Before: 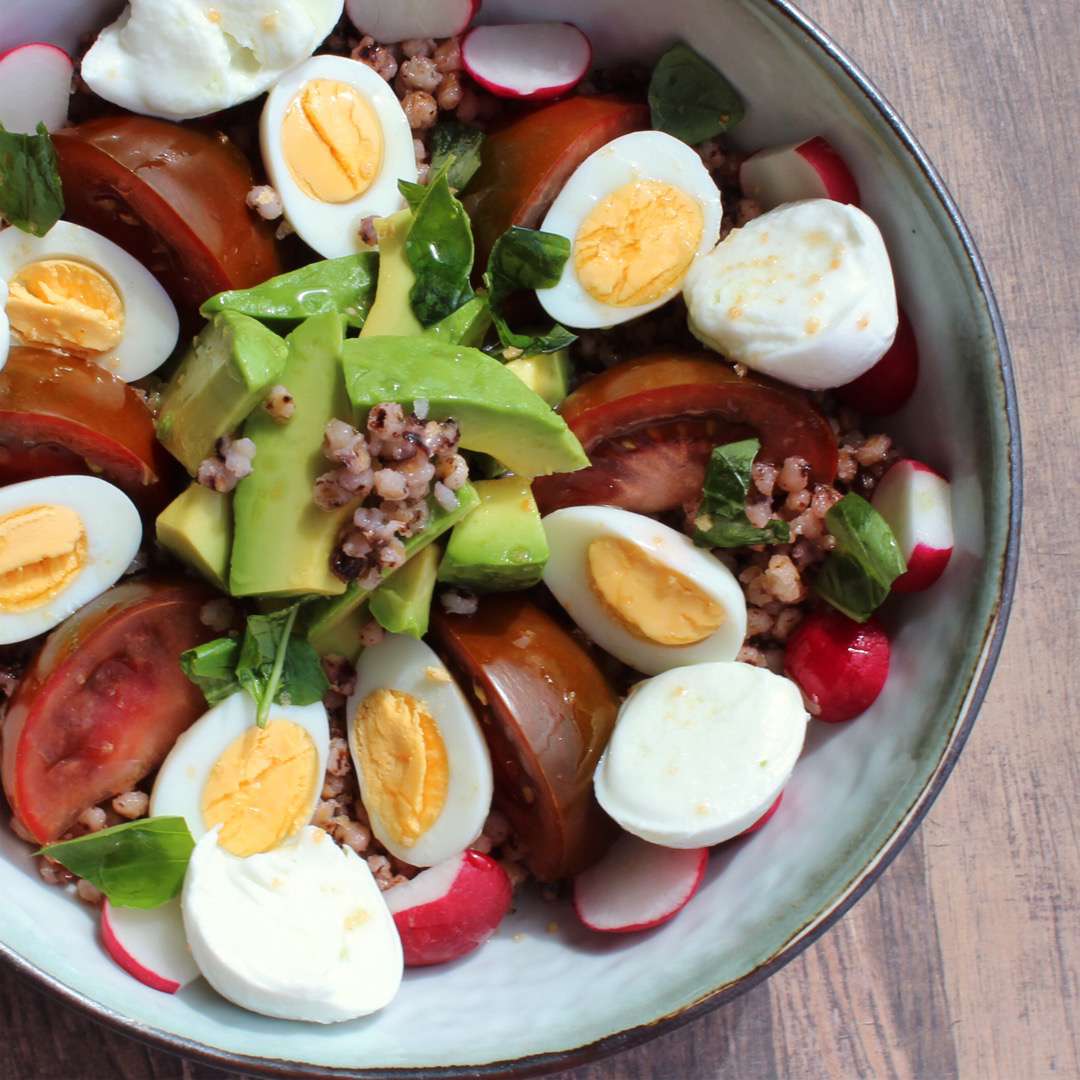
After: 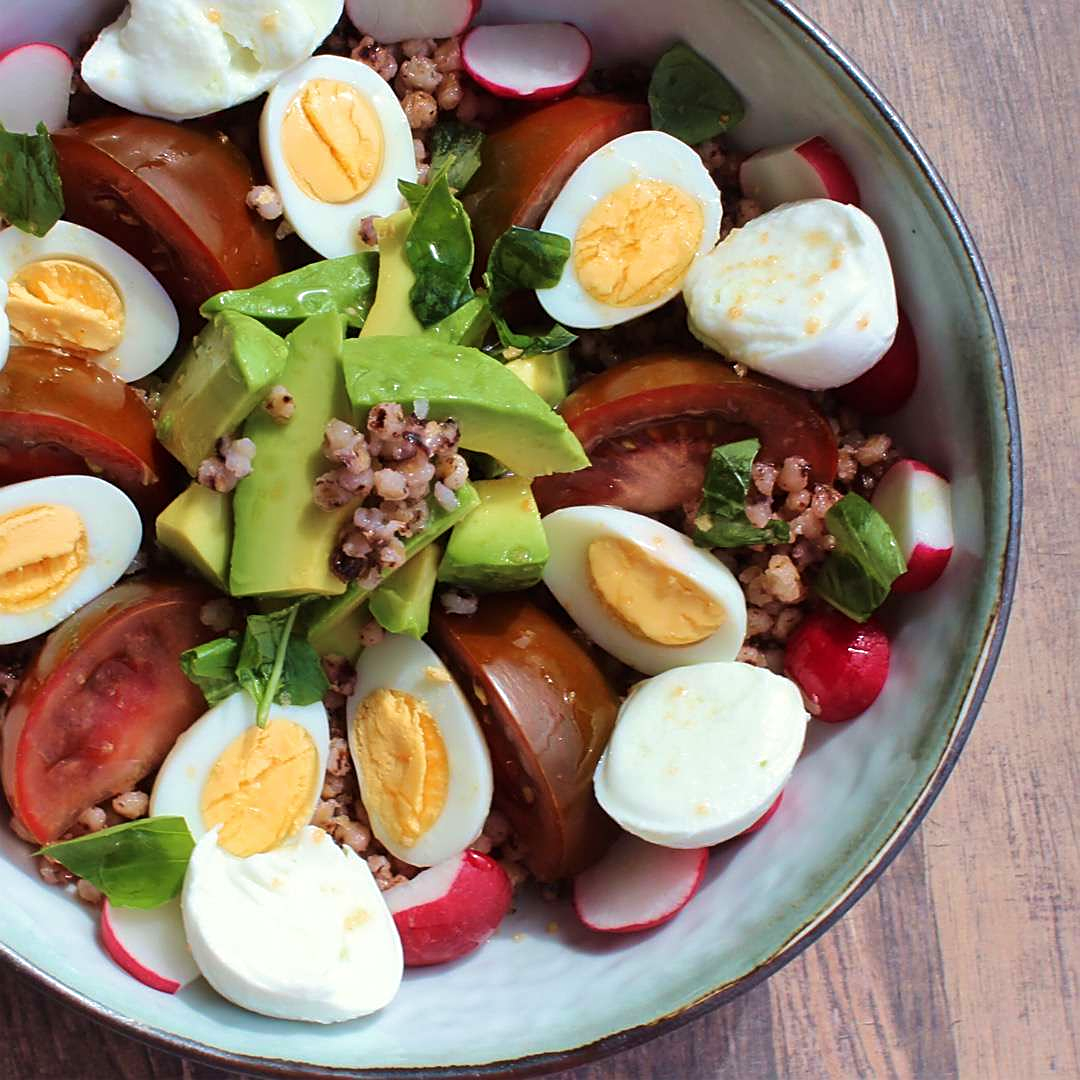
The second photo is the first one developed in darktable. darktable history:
tone equalizer: edges refinement/feathering 500, mask exposure compensation -1.57 EV, preserve details no
velvia: on, module defaults
sharpen: amount 0.497
